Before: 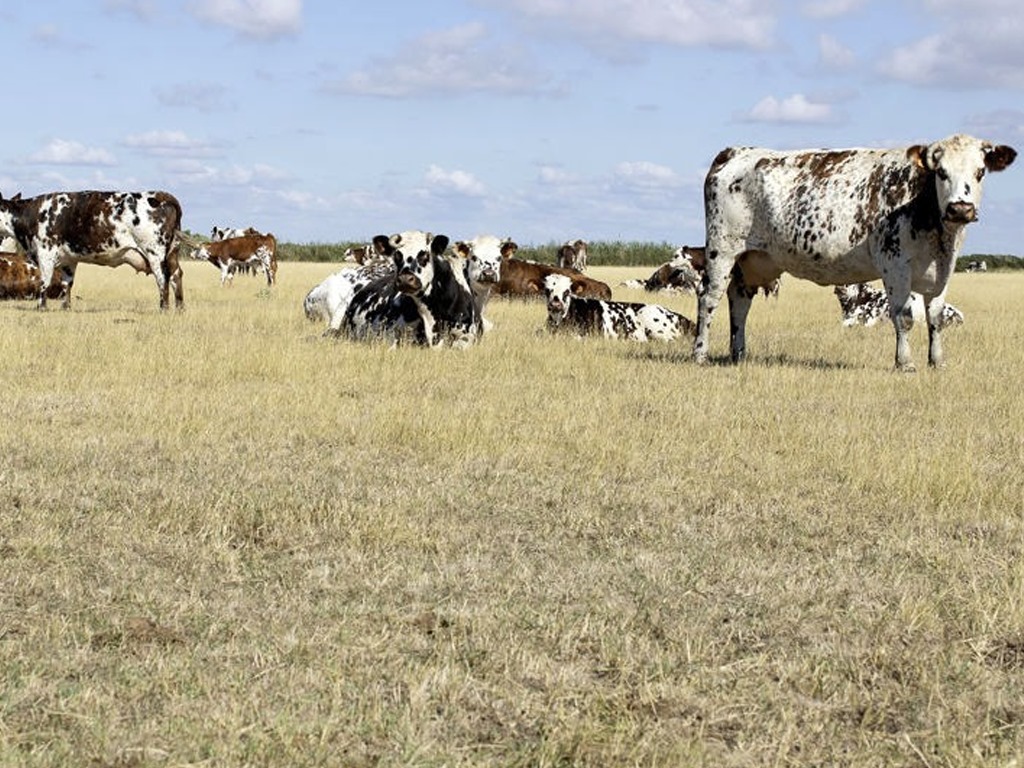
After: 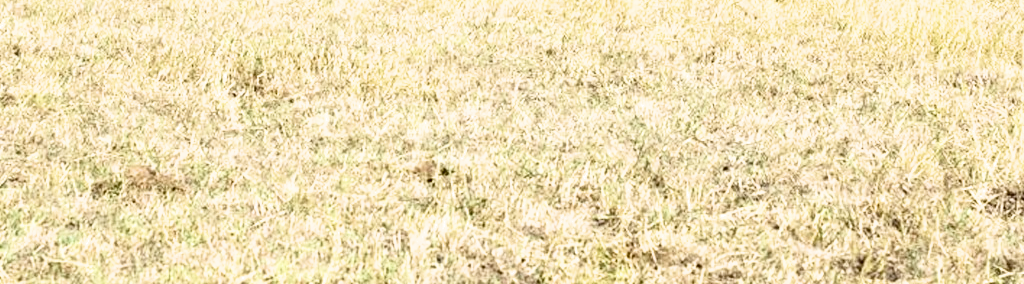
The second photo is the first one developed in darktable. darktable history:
exposure: black level correction 0, exposure 1.2 EV, compensate exposure bias true, compensate highlight preservation false
crop and rotate: top 58.885%, bottom 4.083%
filmic rgb: black relative exposure -16 EV, white relative exposure 4.05 EV, target black luminance 0%, hardness 7.66, latitude 72.34%, contrast 0.899, highlights saturation mix 10.07%, shadows ↔ highlights balance -0.375%
tone equalizer: -8 EV -0.73 EV, -7 EV -0.72 EV, -6 EV -0.618 EV, -5 EV -0.391 EV, -3 EV 0.375 EV, -2 EV 0.6 EV, -1 EV 0.693 EV, +0 EV 0.749 EV
contrast brightness saturation: contrast 0.097, brightness -0.272, saturation 0.136
levels: black 3.78%
